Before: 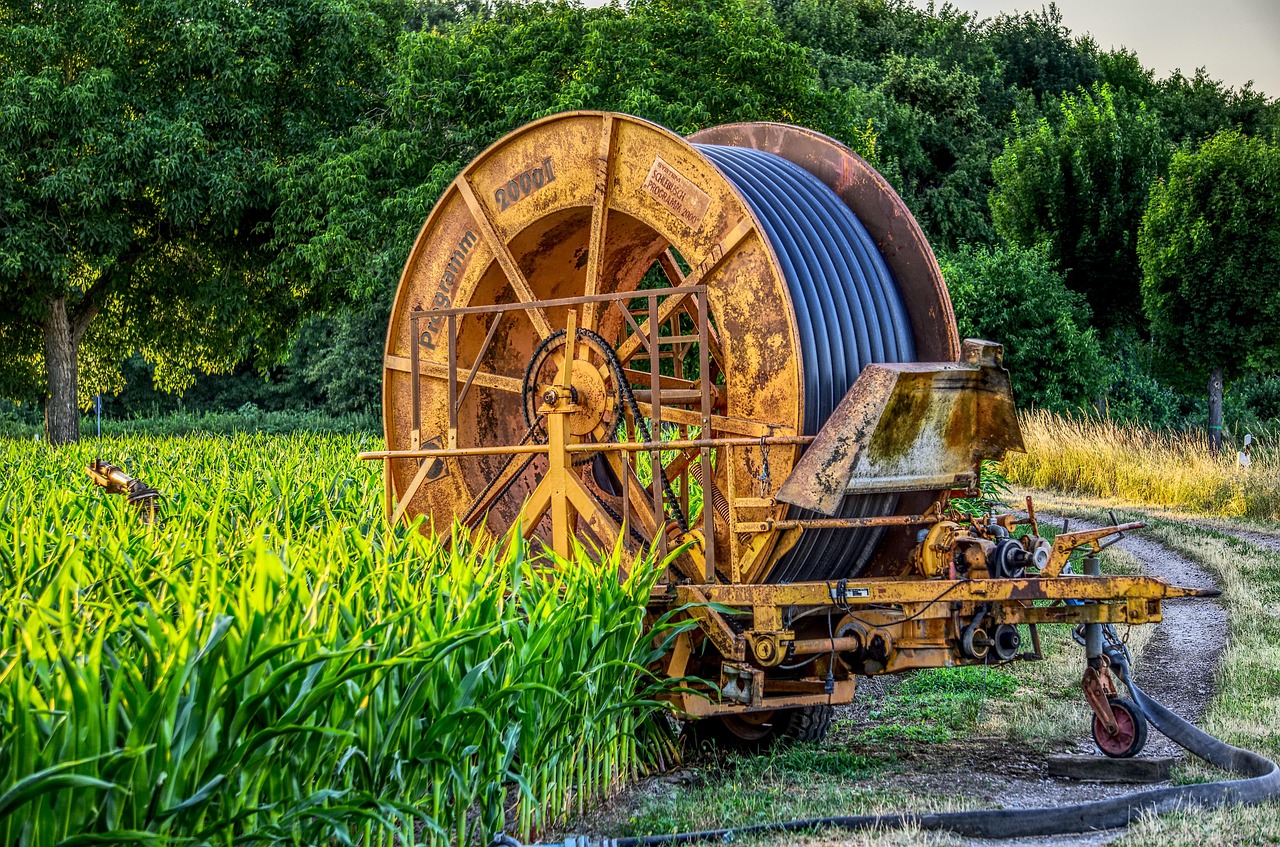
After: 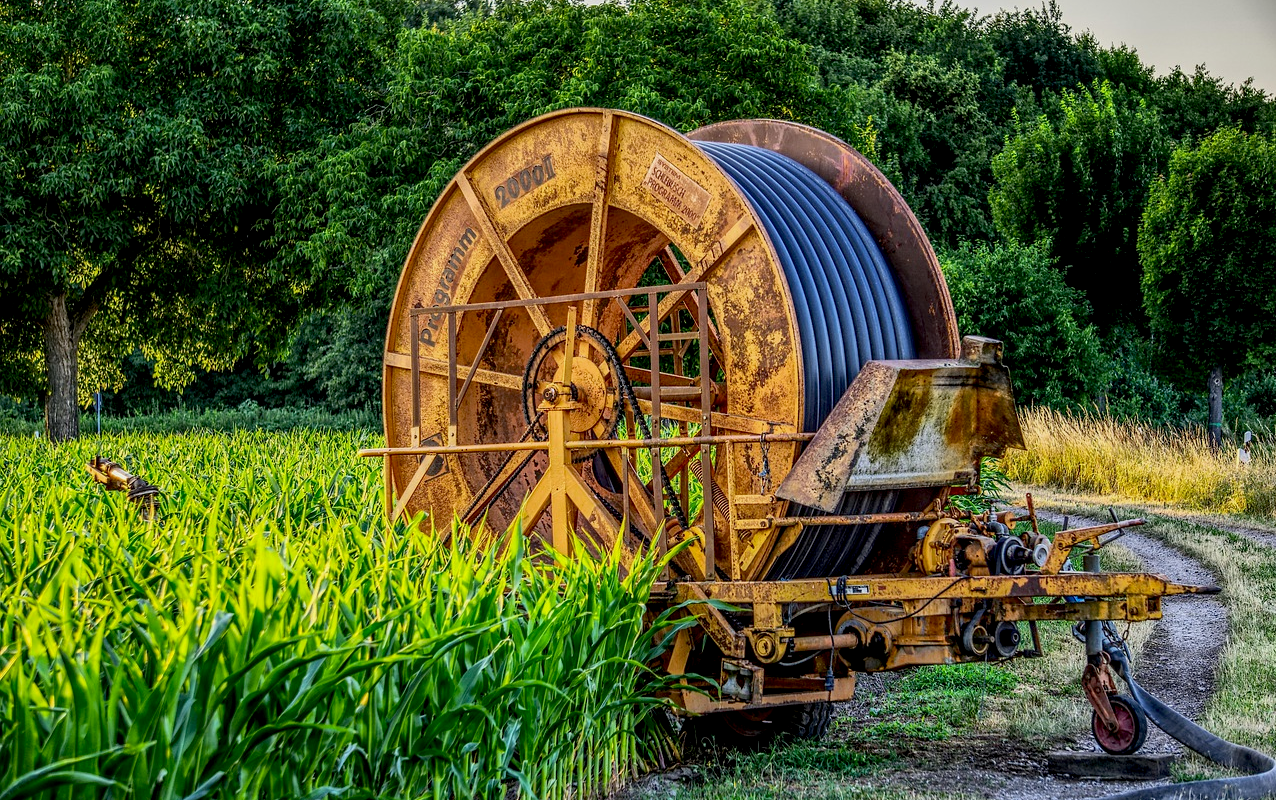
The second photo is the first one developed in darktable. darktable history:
crop: top 0.448%, right 0.264%, bottom 5.045%
exposure: black level correction 0.009, exposure -0.159 EV, compensate highlight preservation false
